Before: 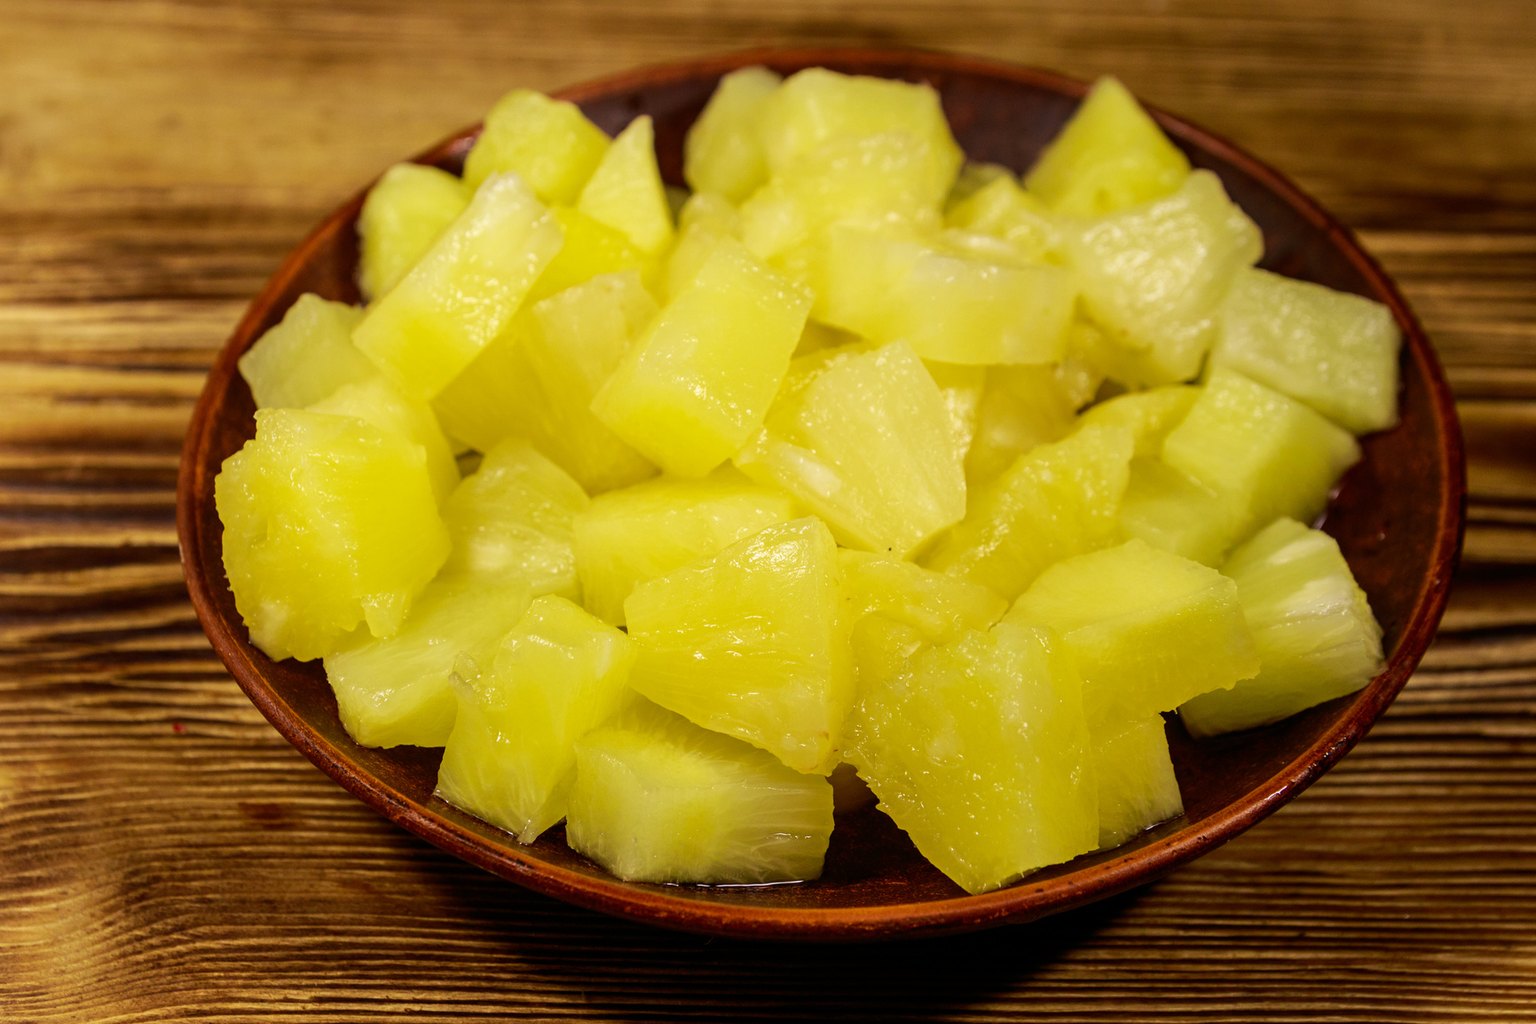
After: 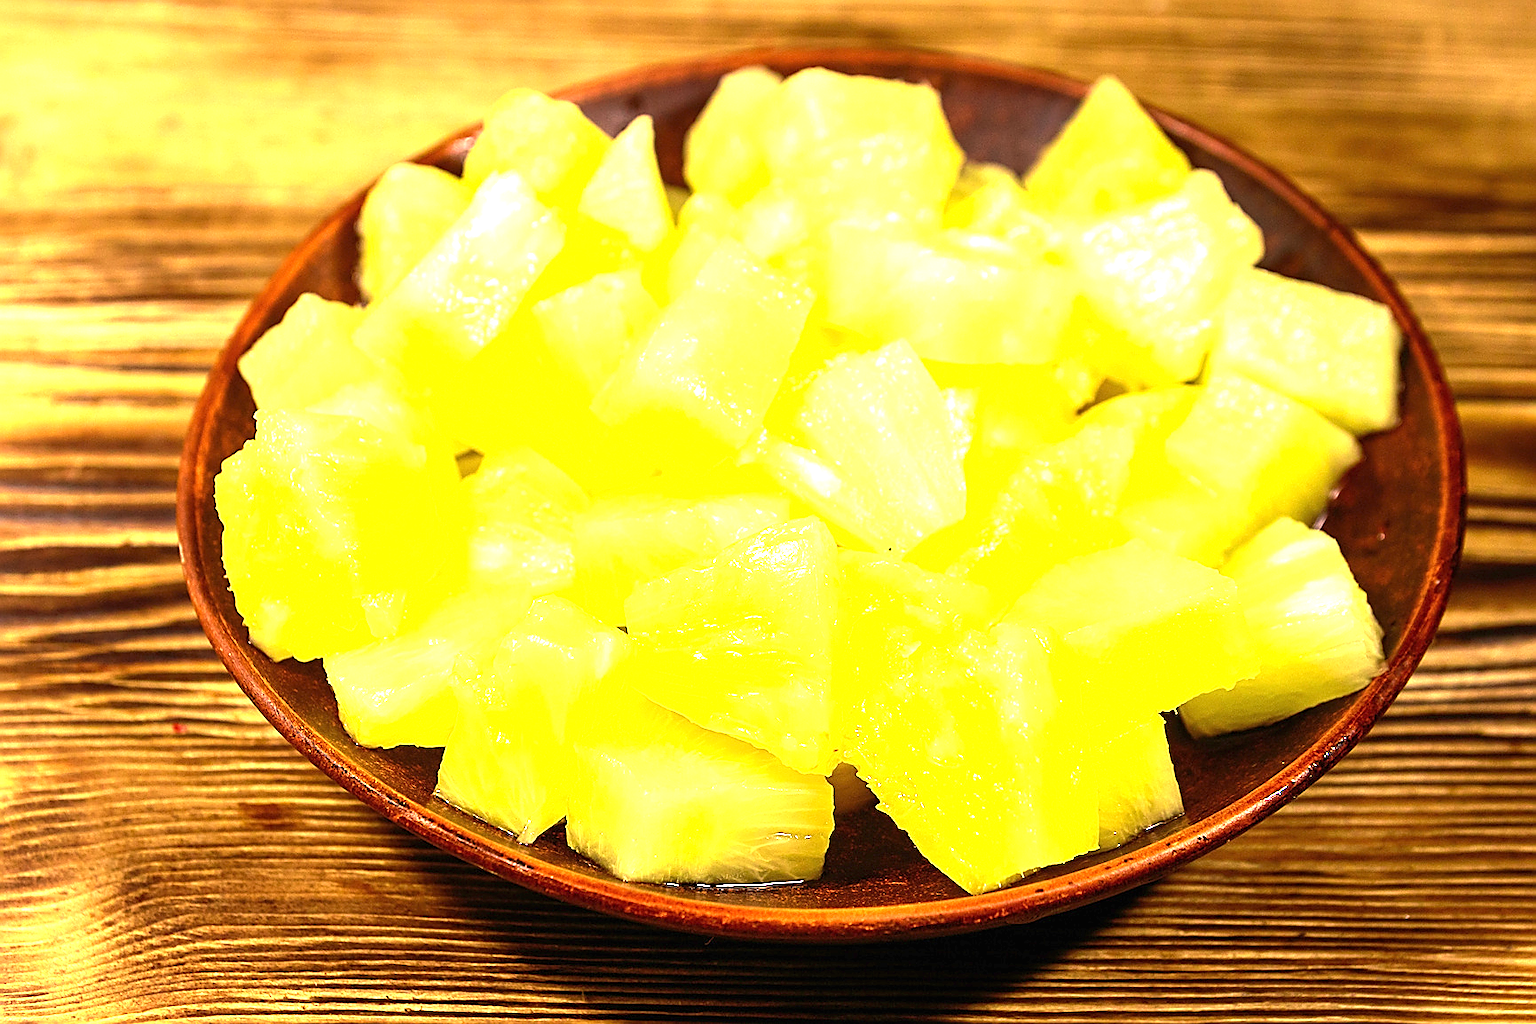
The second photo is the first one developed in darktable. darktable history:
sharpen: radius 1.4, amount 1.25, threshold 0.7
exposure: black level correction 0, exposure 1.9 EV, compensate highlight preservation false
